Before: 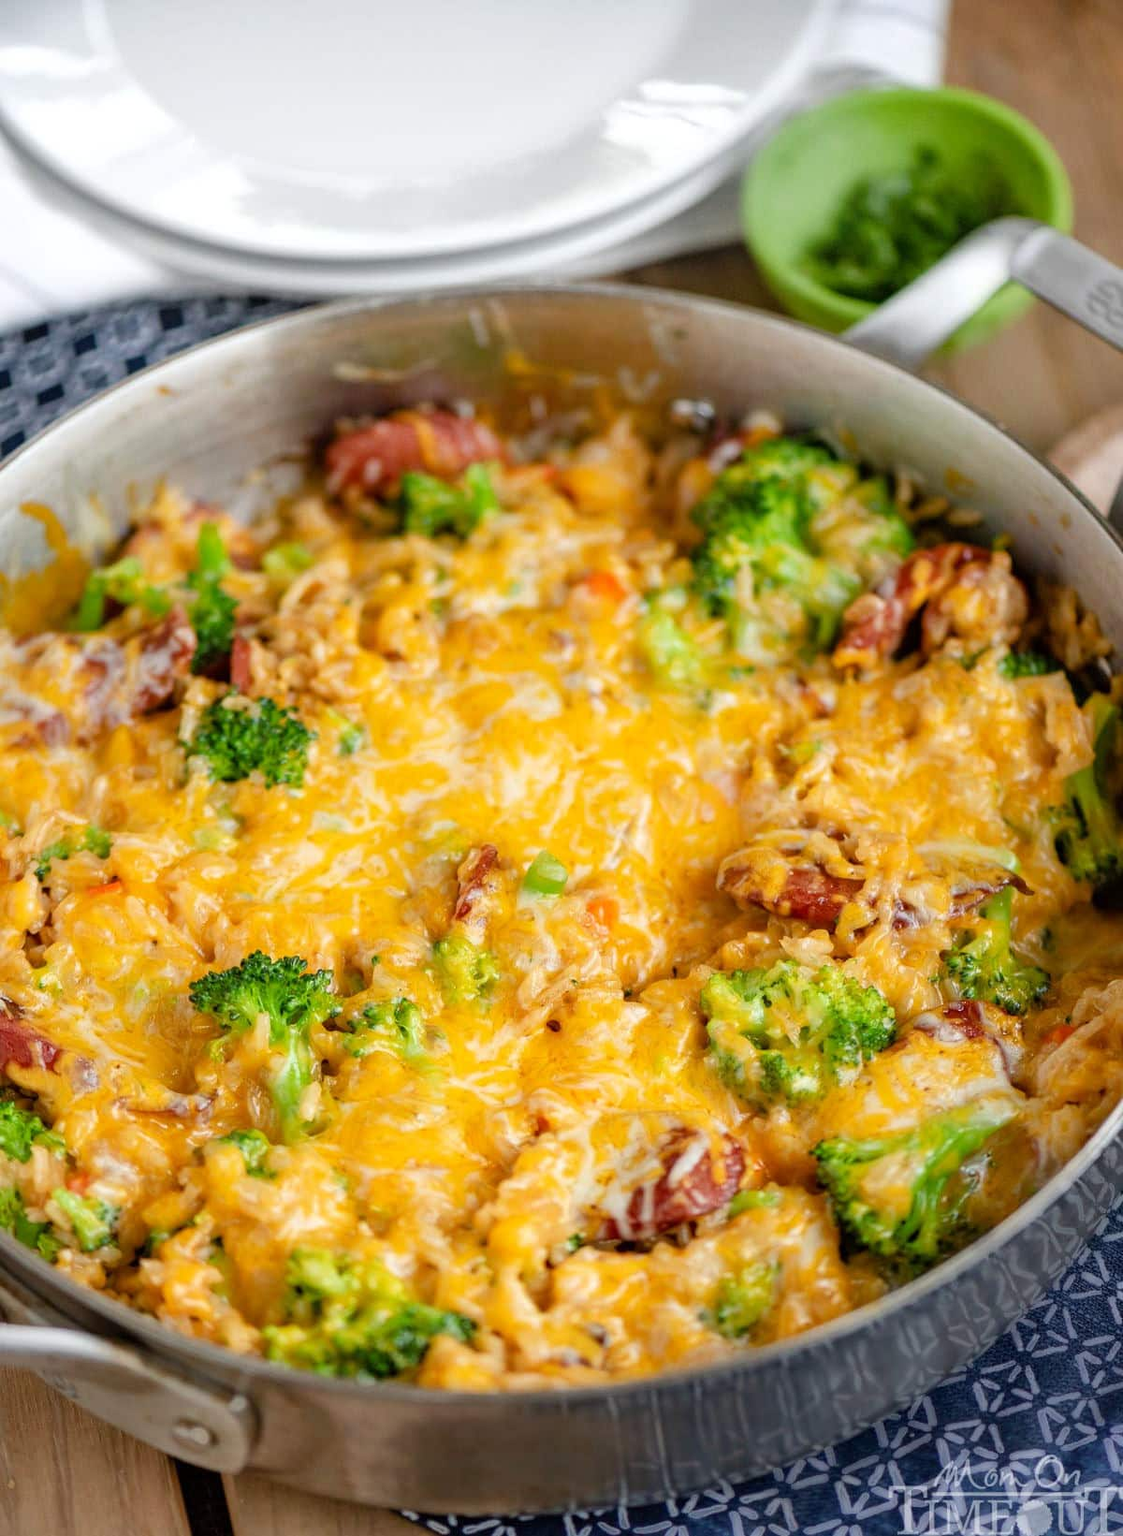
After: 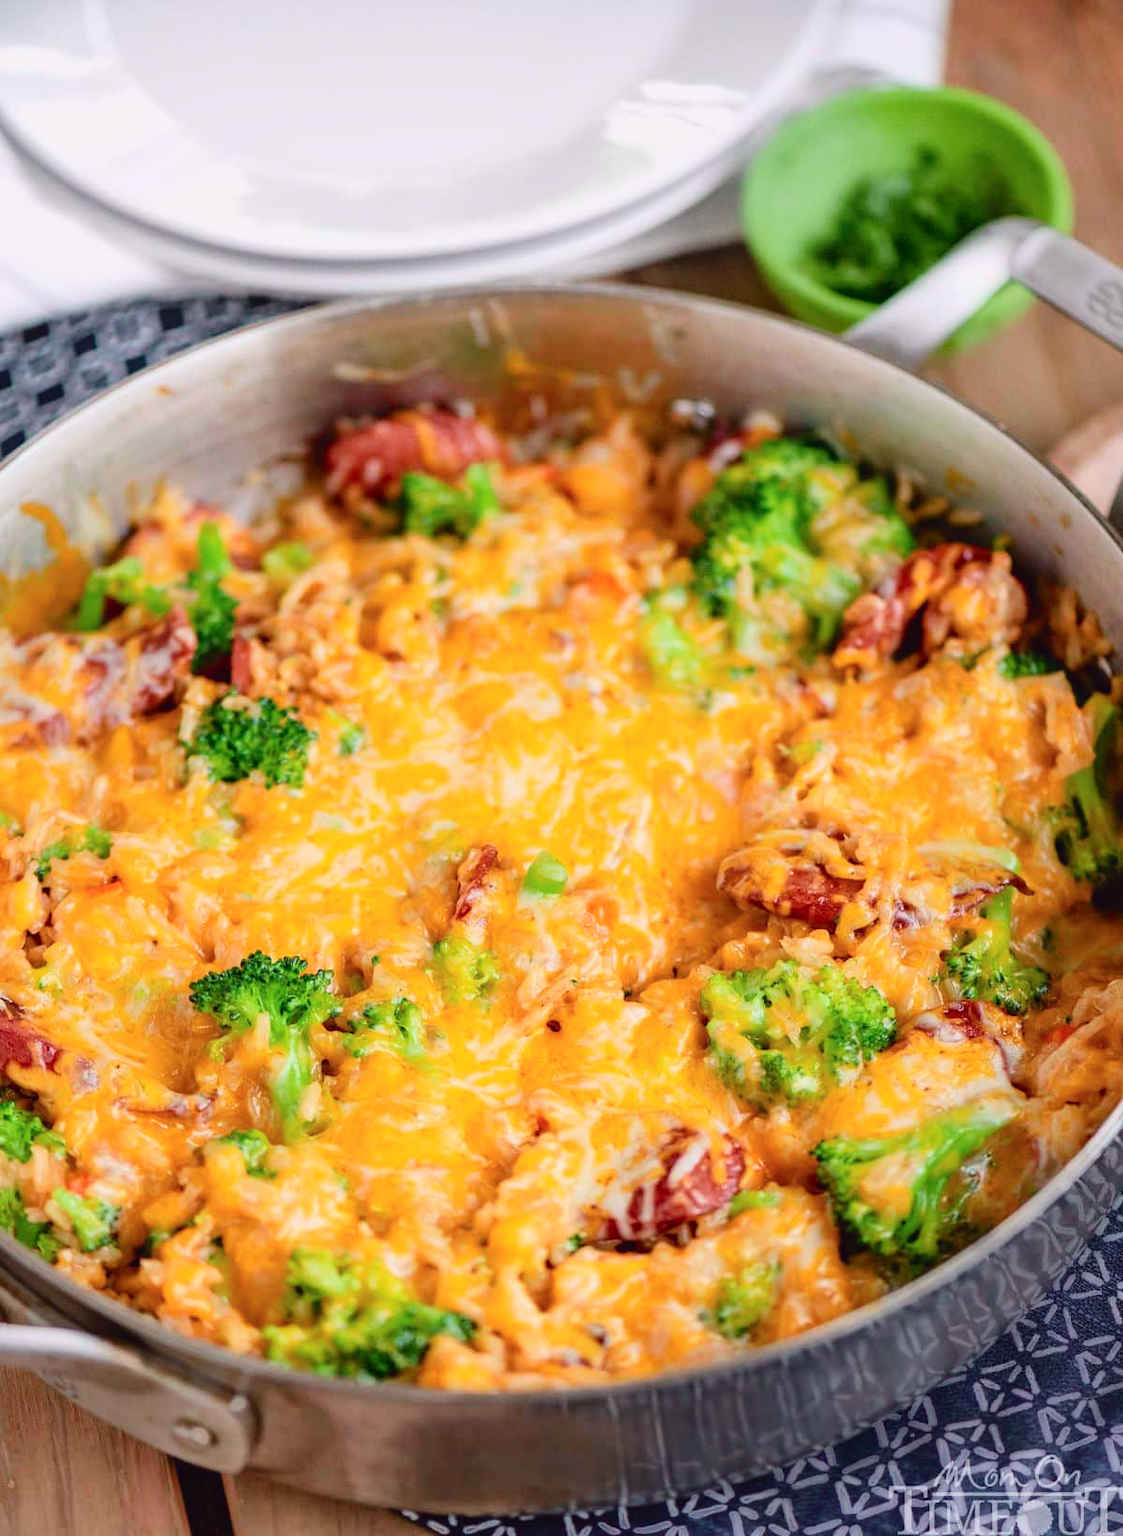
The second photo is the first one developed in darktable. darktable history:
tone curve: curves: ch0 [(0, 0.025) (0.15, 0.143) (0.452, 0.486) (0.751, 0.788) (1, 0.961)]; ch1 [(0, 0) (0.43, 0.408) (0.476, 0.469) (0.497, 0.507) (0.546, 0.571) (0.566, 0.607) (0.62, 0.657) (1, 1)]; ch2 [(0, 0) (0.386, 0.397) (0.505, 0.498) (0.547, 0.546) (0.579, 0.58) (1, 1)], color space Lab, independent channels, preserve colors none
